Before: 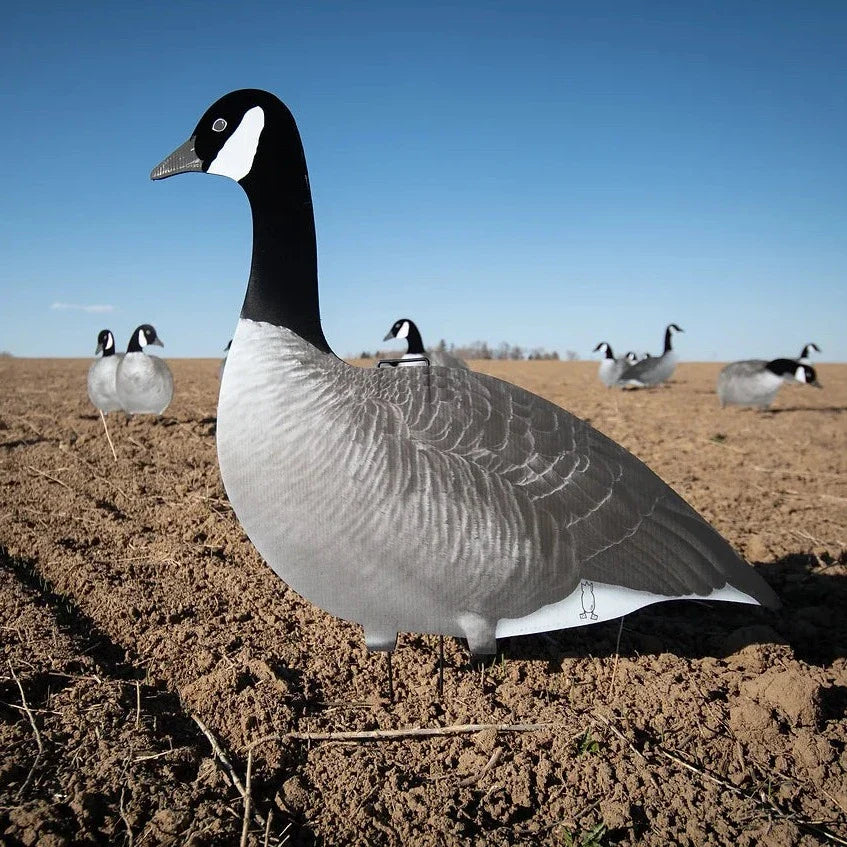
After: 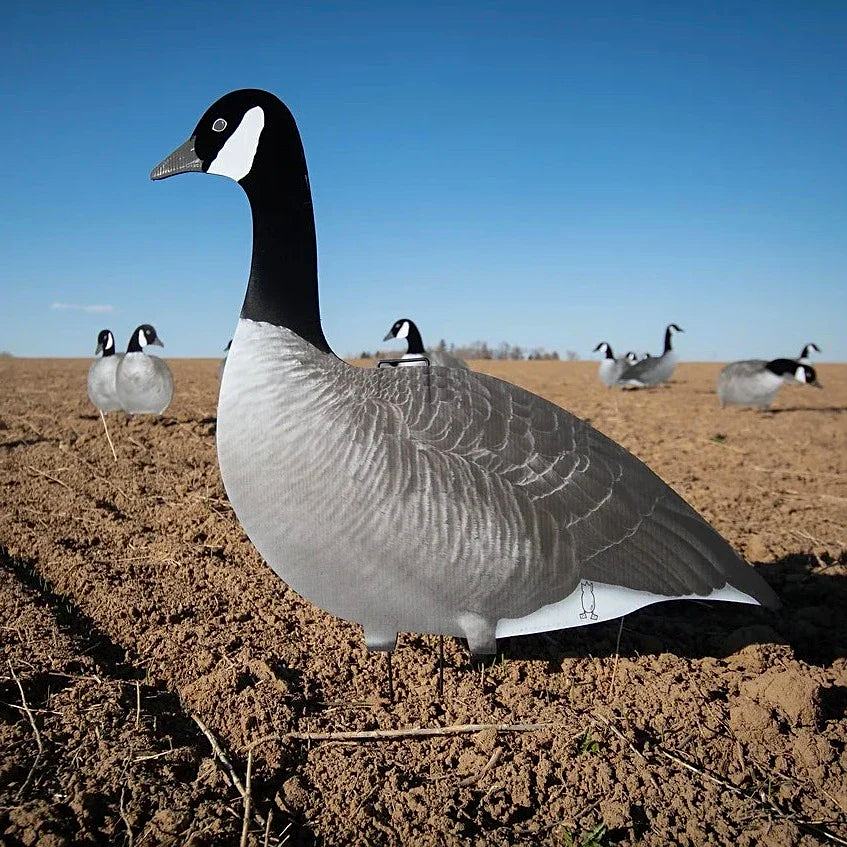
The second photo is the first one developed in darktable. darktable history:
contrast brightness saturation: saturation 0.135
sharpen: amount 0.208
shadows and highlights: shadows -20.54, white point adjustment -2.05, highlights -34.97
